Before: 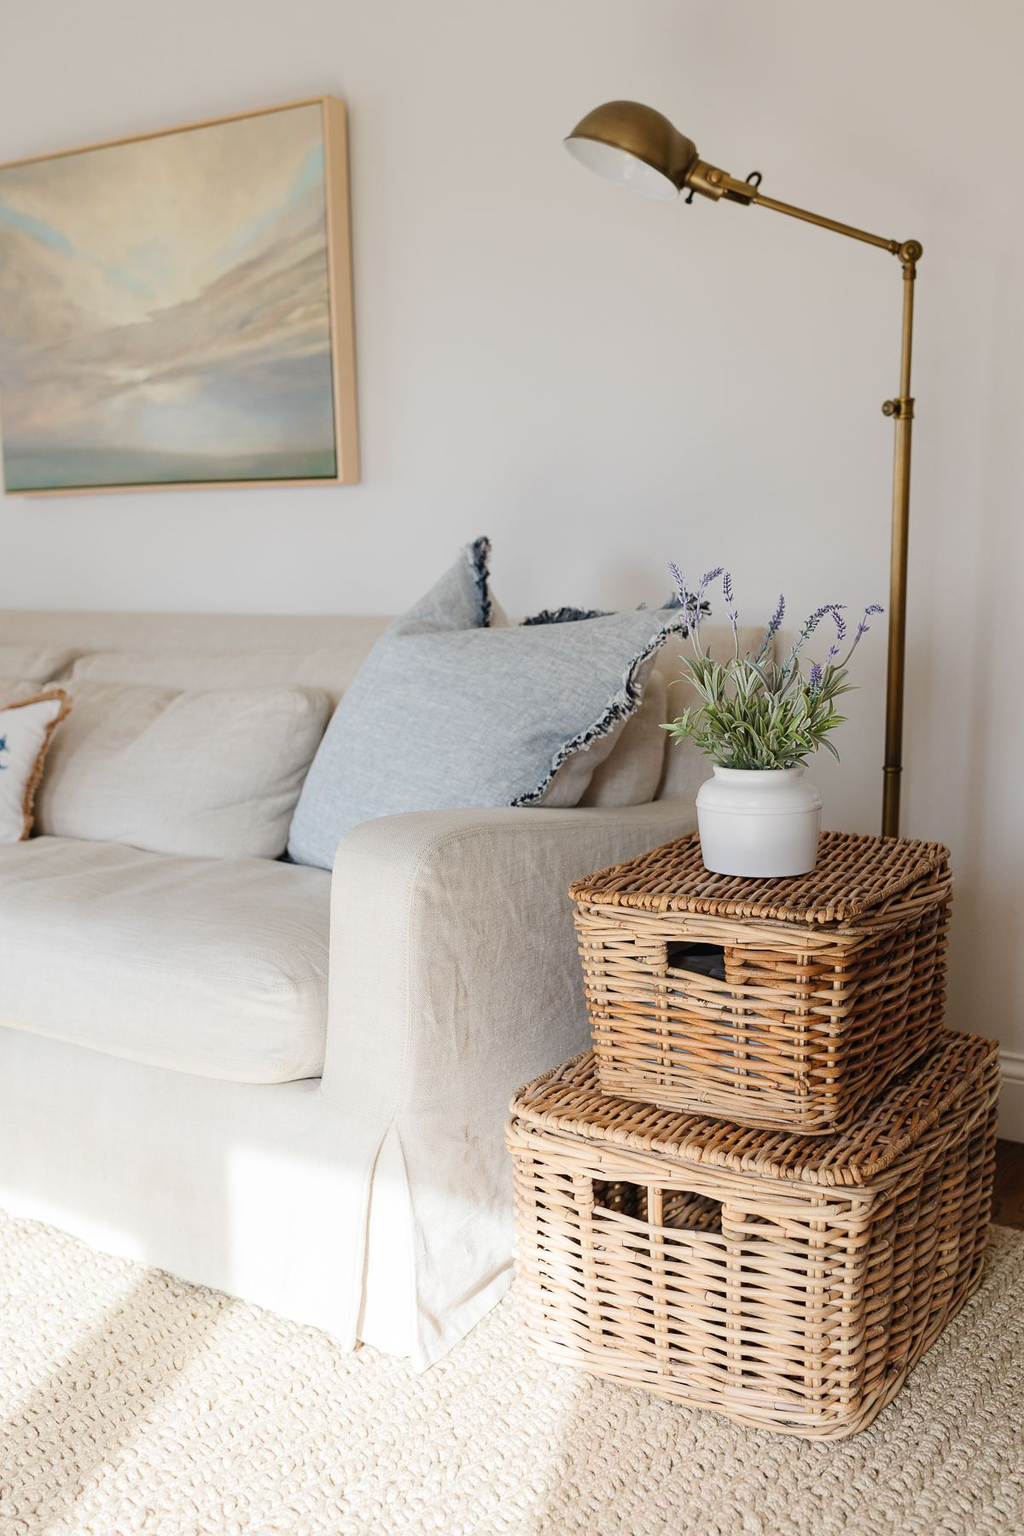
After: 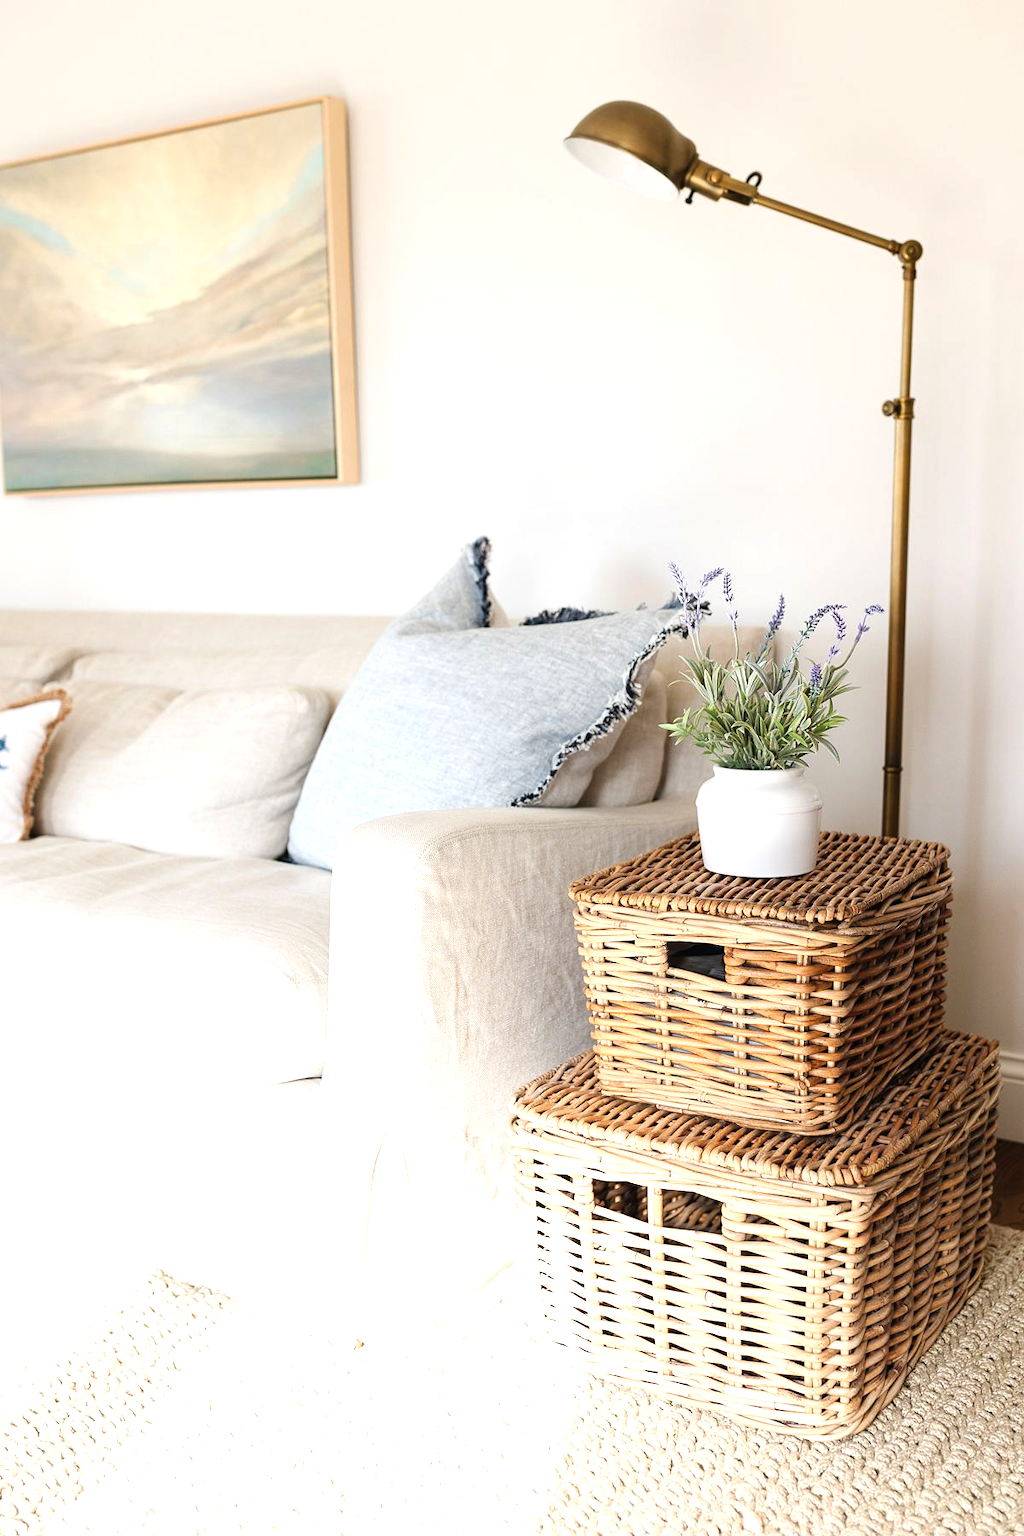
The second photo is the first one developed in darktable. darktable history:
tone equalizer: -8 EV -0.402 EV, -7 EV -0.389 EV, -6 EV -0.309 EV, -5 EV -0.184 EV, -3 EV 0.194 EV, -2 EV 0.327 EV, -1 EV 0.409 EV, +0 EV 0.419 EV, mask exposure compensation -0.499 EV
exposure: exposure 0.449 EV, compensate highlight preservation false
